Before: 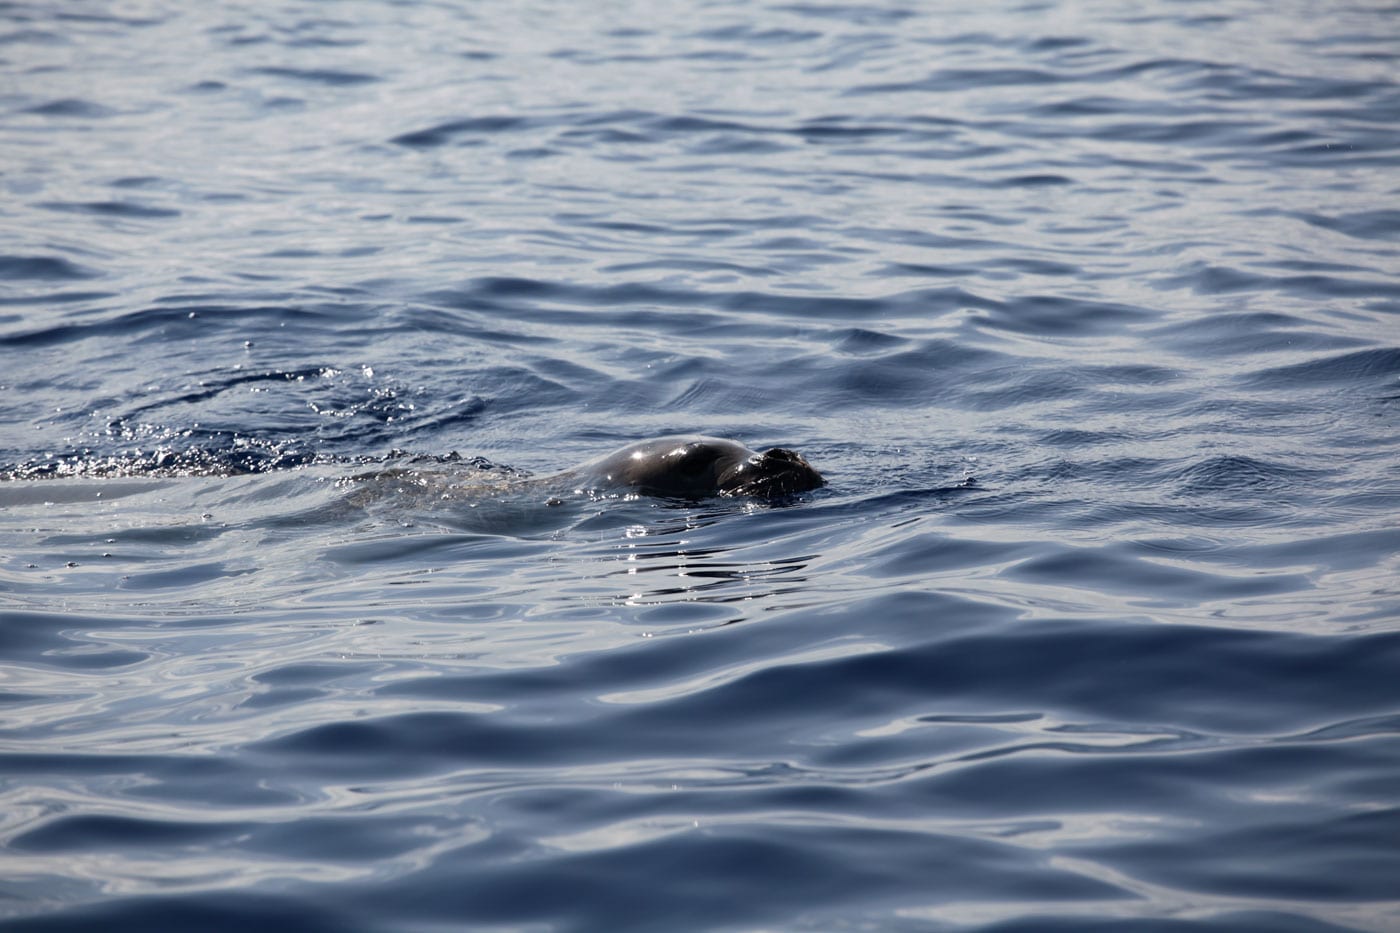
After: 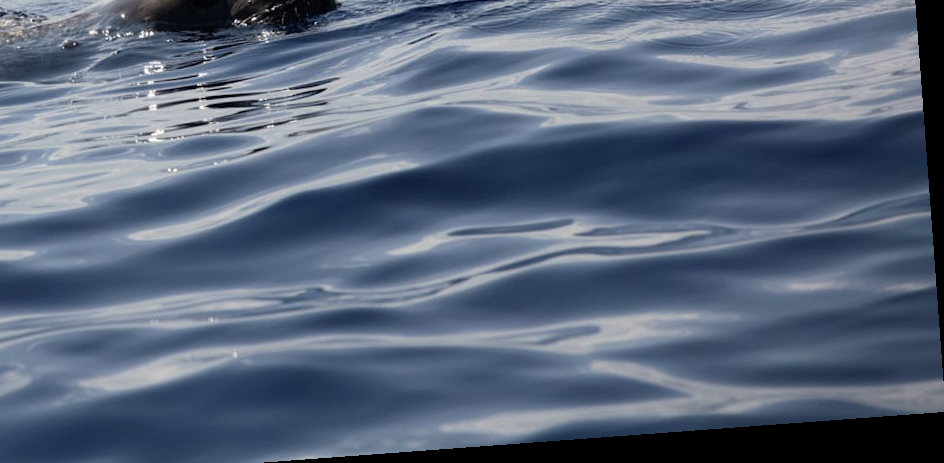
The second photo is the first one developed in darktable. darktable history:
rotate and perspective: rotation -4.25°, automatic cropping off
crop and rotate: left 35.509%, top 50.238%, bottom 4.934%
tone equalizer: on, module defaults
